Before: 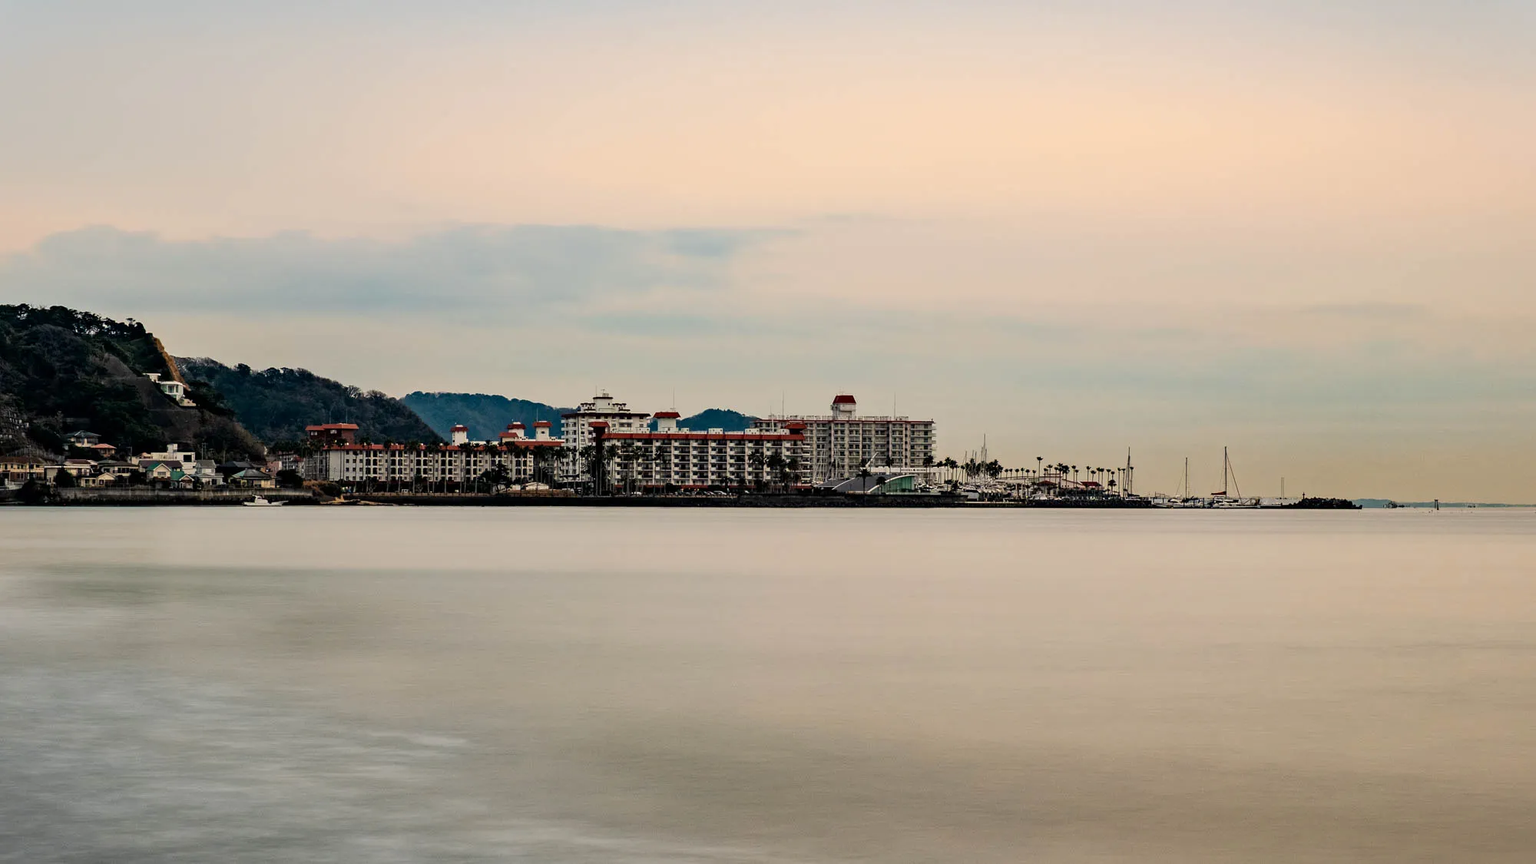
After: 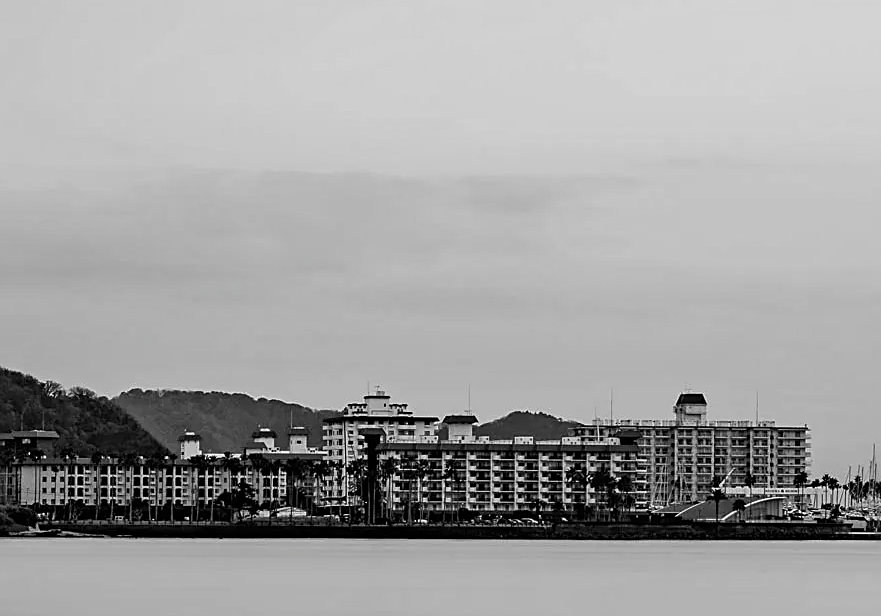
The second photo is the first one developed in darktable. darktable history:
sharpen: on, module defaults
crop: left 20.448%, top 10.813%, right 35.466%, bottom 34.419%
color balance rgb: linear chroma grading › global chroma 6.191%, perceptual saturation grading › global saturation 20.986%, perceptual saturation grading › highlights -19.906%, perceptual saturation grading › shadows 29.777%
color calibration: output gray [0.21, 0.42, 0.37, 0], illuminant as shot in camera, x 0.358, y 0.373, temperature 4628.91 K, gamut compression 1.75
